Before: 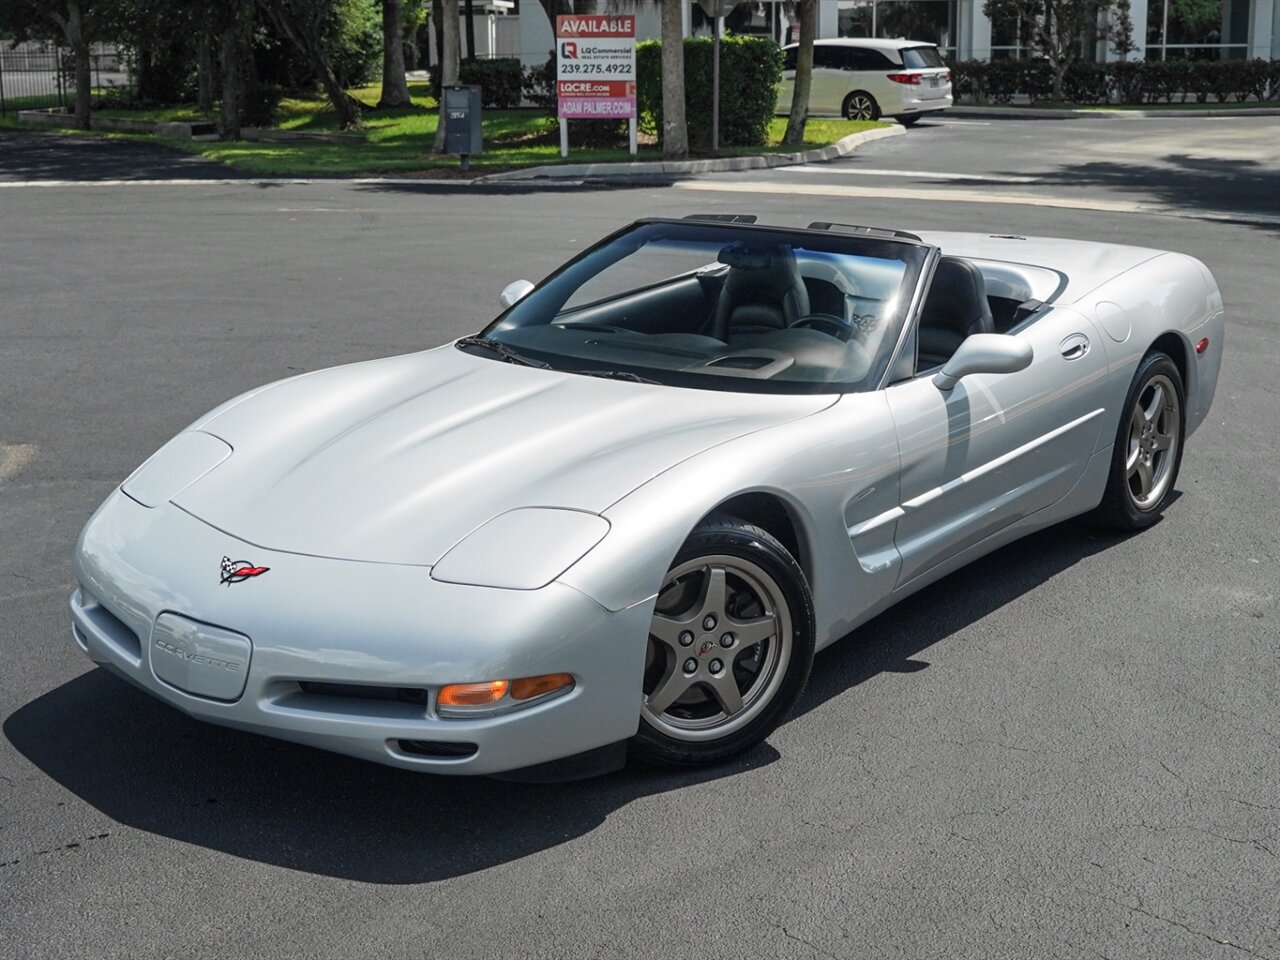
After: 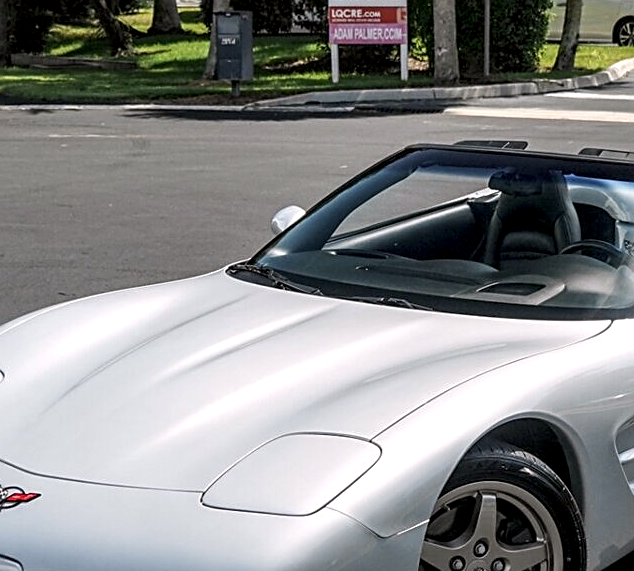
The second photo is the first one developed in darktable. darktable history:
crop: left 17.928%, top 7.785%, right 32.508%, bottom 32.702%
color correction: highlights a* 3.1, highlights b* -1.06, shadows a* -0.059, shadows b* 2.44, saturation 0.976
sharpen: on, module defaults
local contrast: detail 135%, midtone range 0.749
